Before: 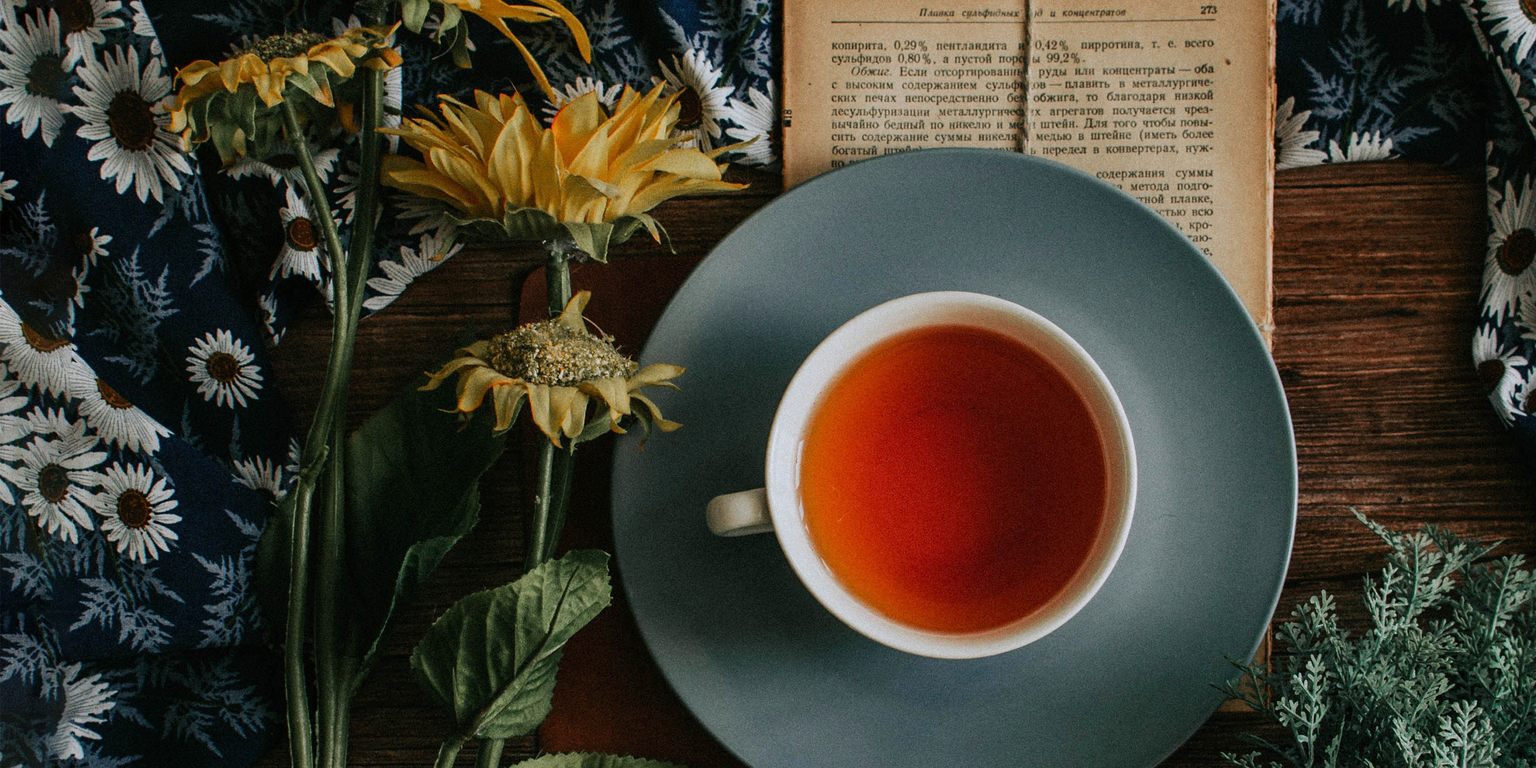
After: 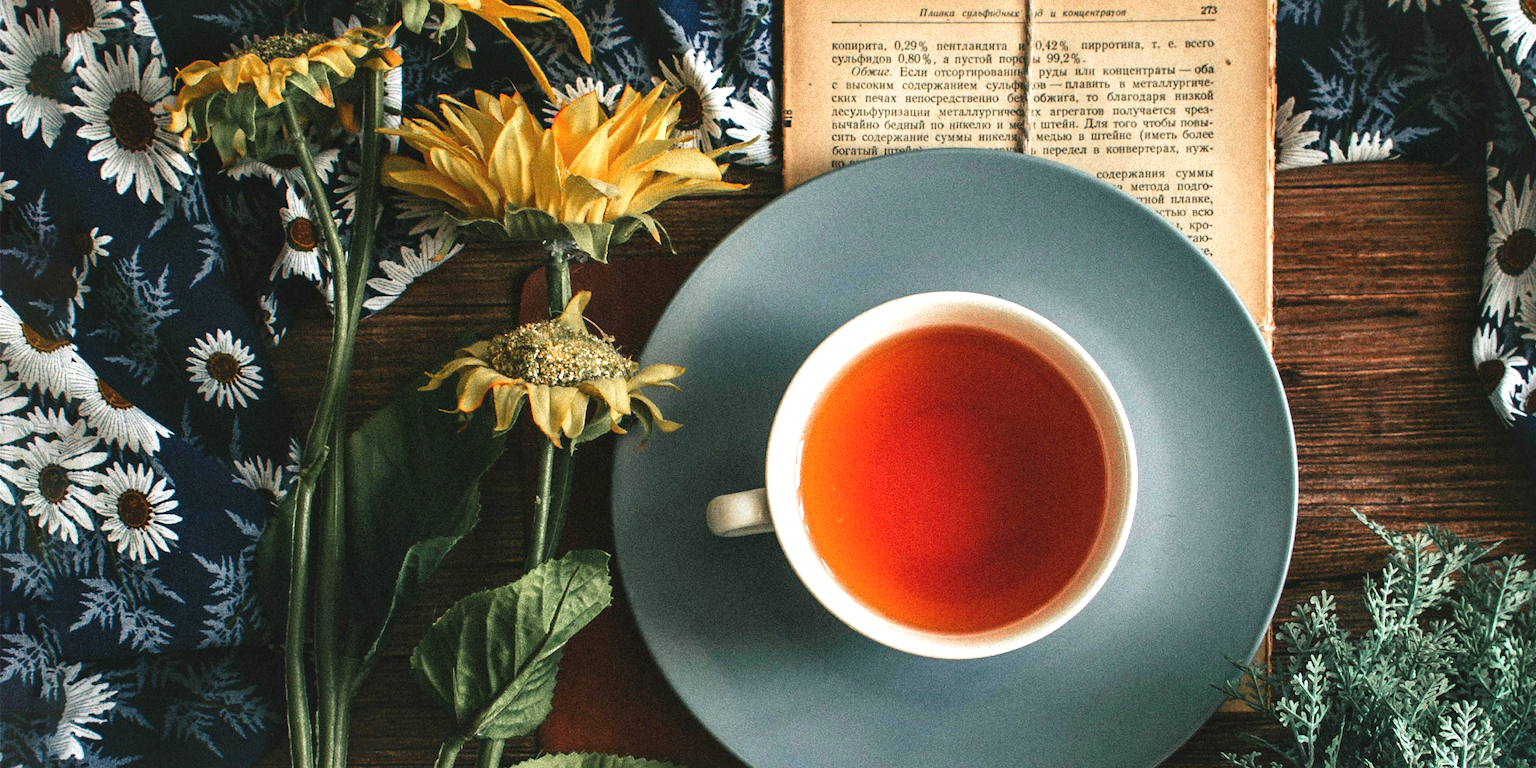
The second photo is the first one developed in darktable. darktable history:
shadows and highlights: shadows 62.66, white point adjustment 0.37, highlights -34.44, compress 83.82%
exposure: black level correction -0.002, exposure 1.115 EV, compensate highlight preservation false
